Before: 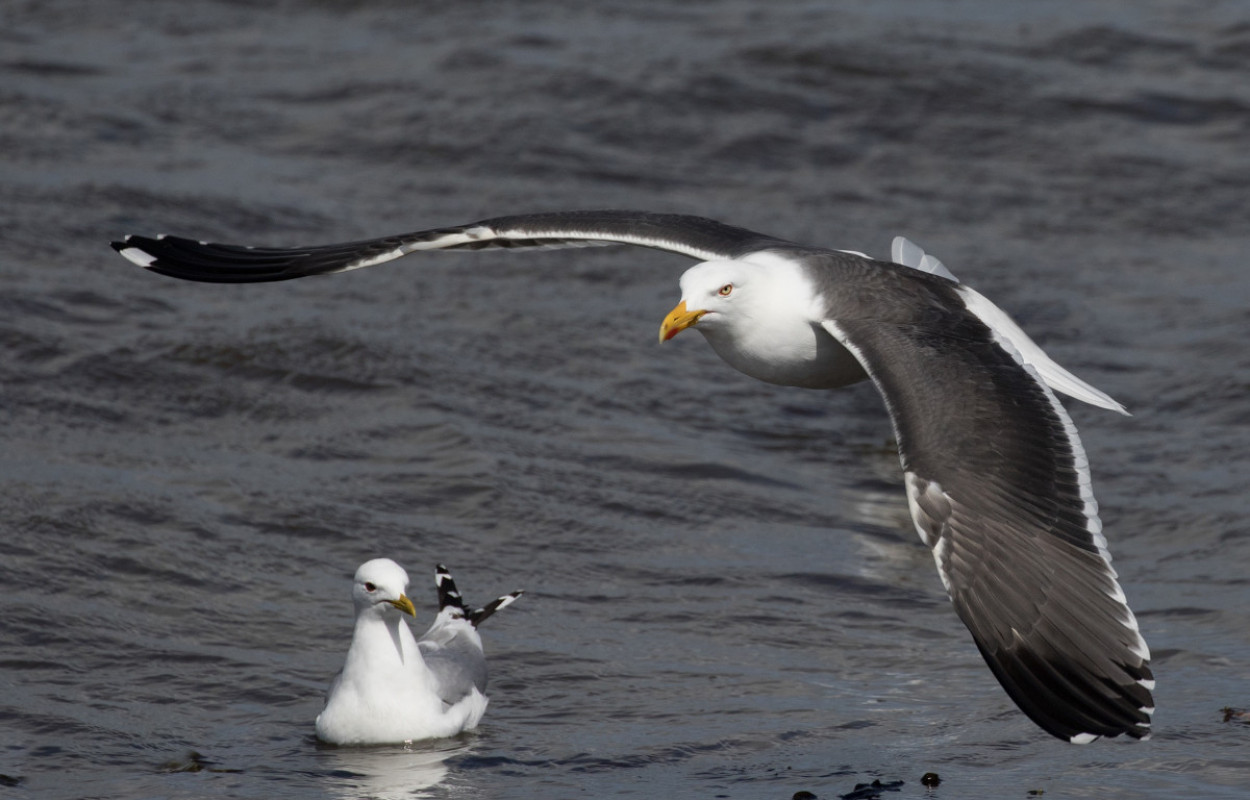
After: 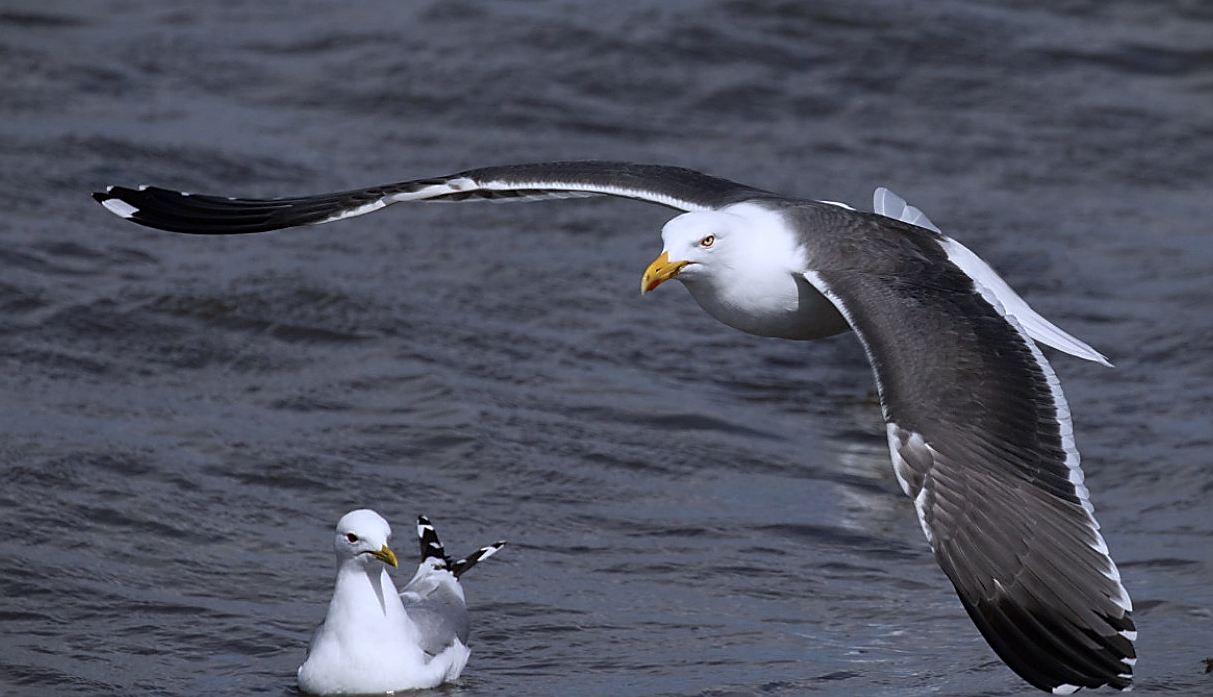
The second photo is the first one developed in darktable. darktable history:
vignetting: fall-off start 100%, brightness -0.282, width/height ratio 1.31
sharpen: radius 1.4, amount 1.25, threshold 0.7
crop: left 1.507%, top 6.147%, right 1.379%, bottom 6.637%
white balance: red 0.967, blue 1.119, emerald 0.756
